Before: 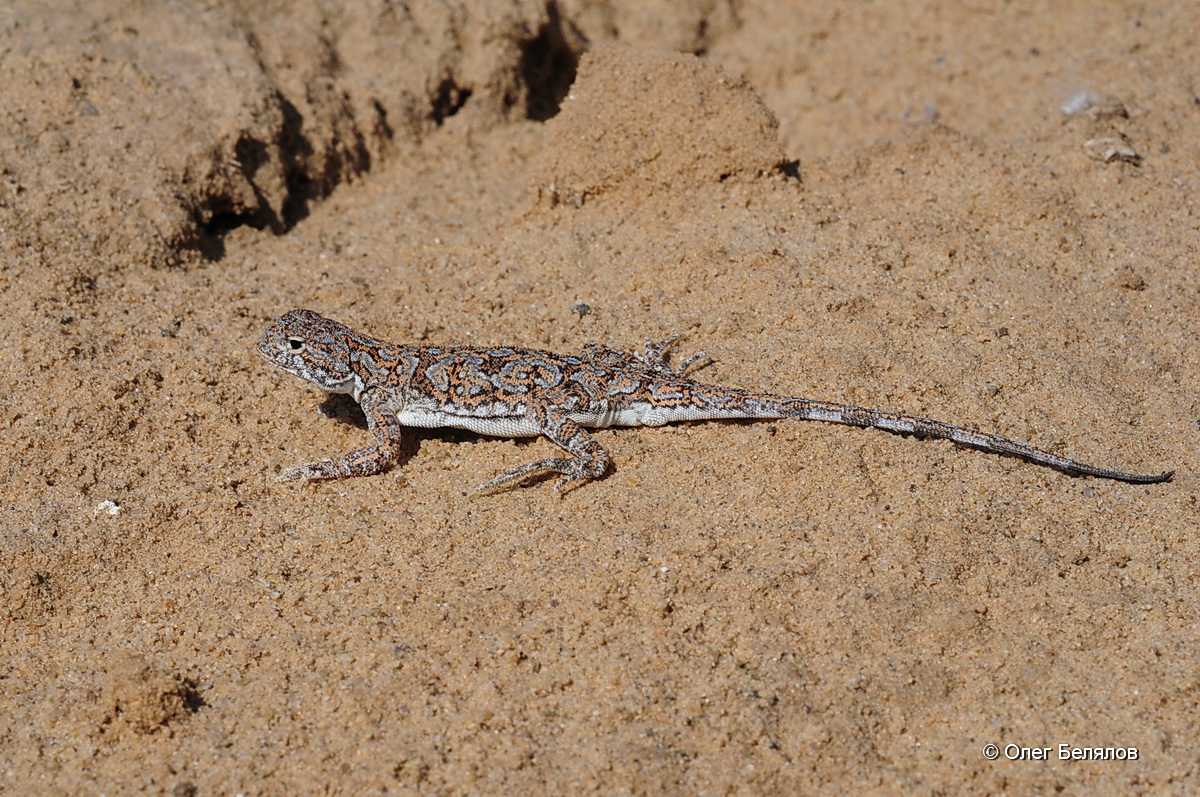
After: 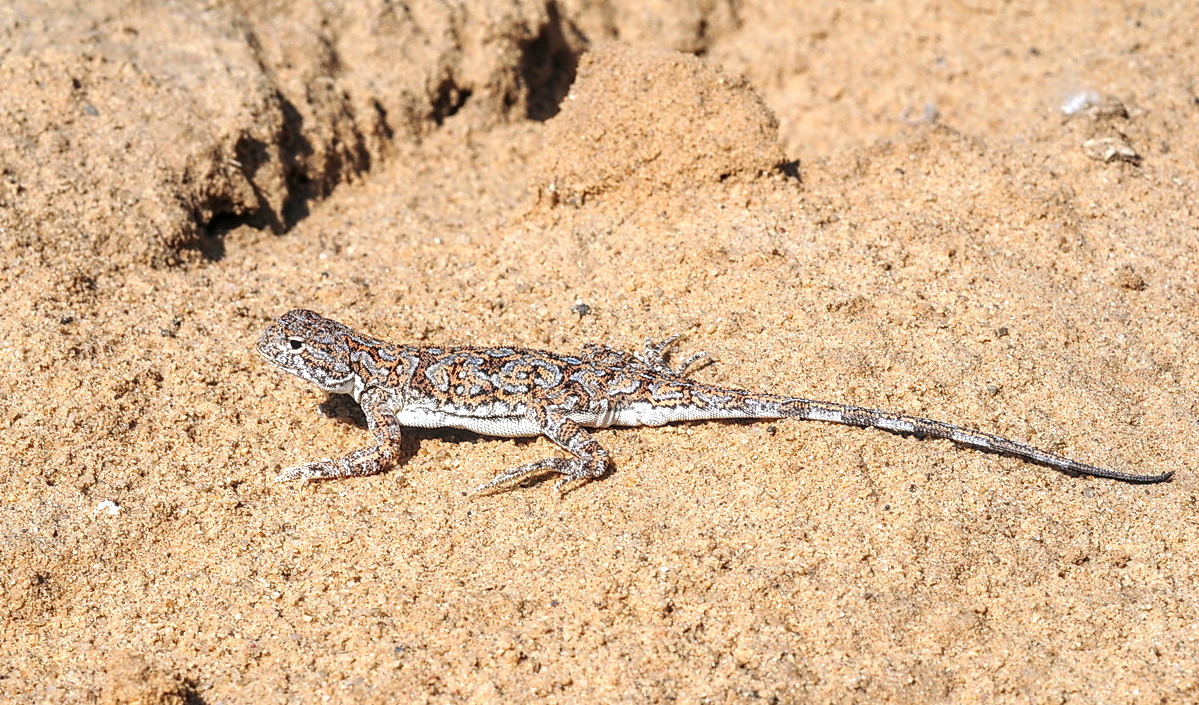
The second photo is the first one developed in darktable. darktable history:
local contrast: on, module defaults
exposure: black level correction 0, exposure 1.015 EV, compensate exposure bias true, compensate highlight preservation false
crop and rotate: top 0%, bottom 11.49%
